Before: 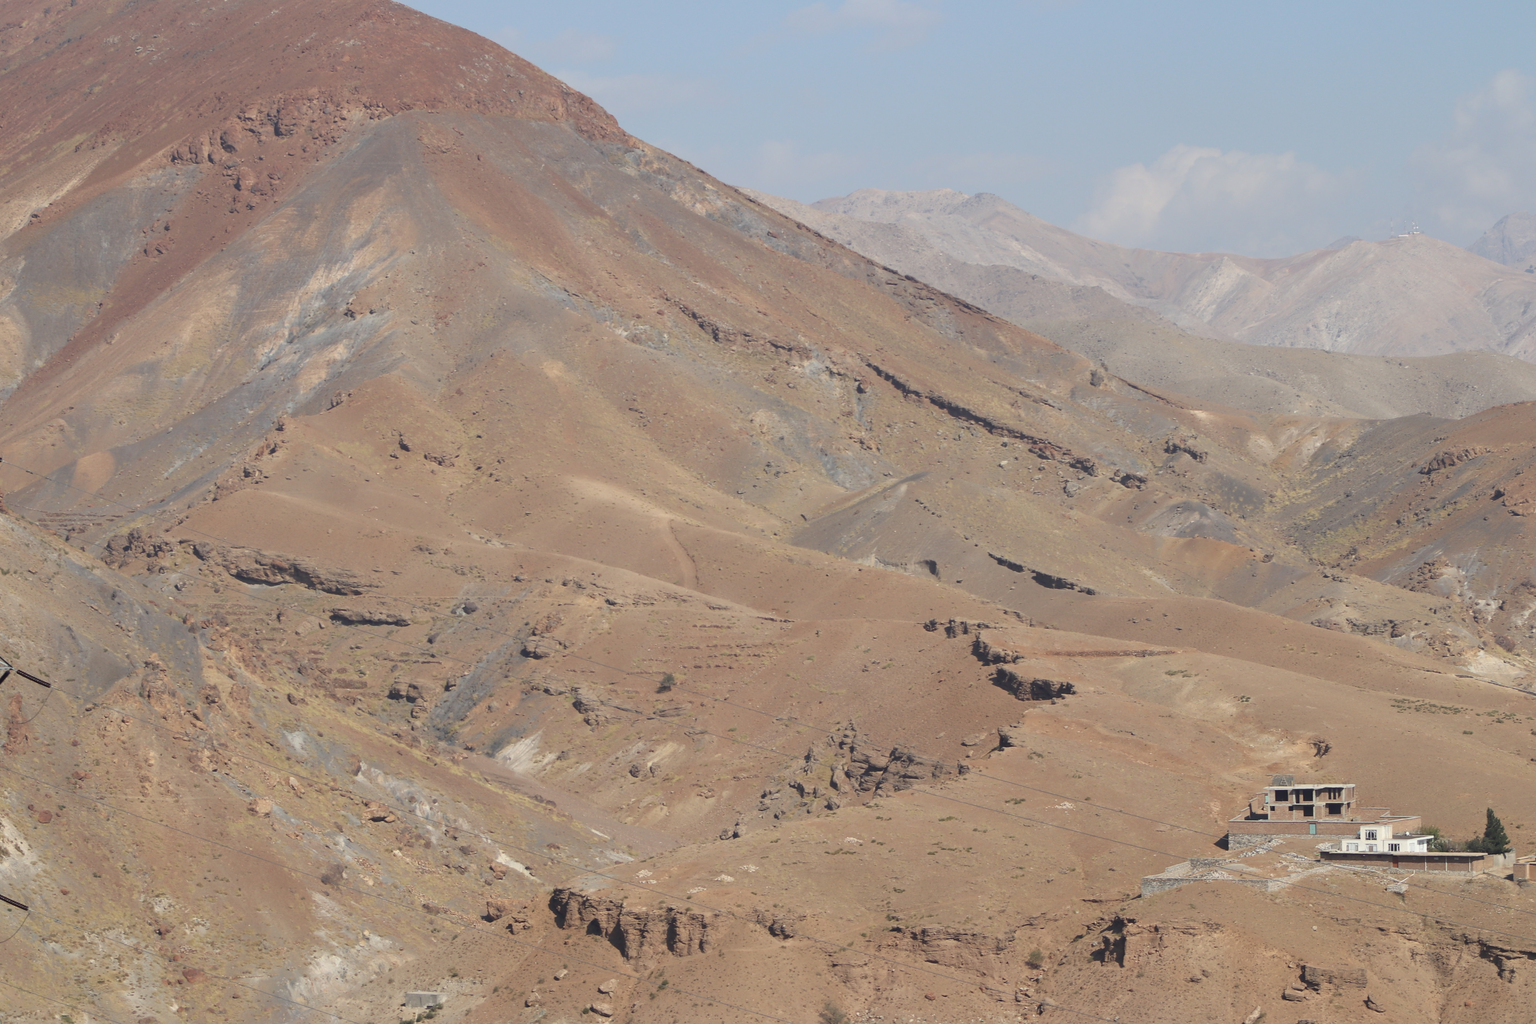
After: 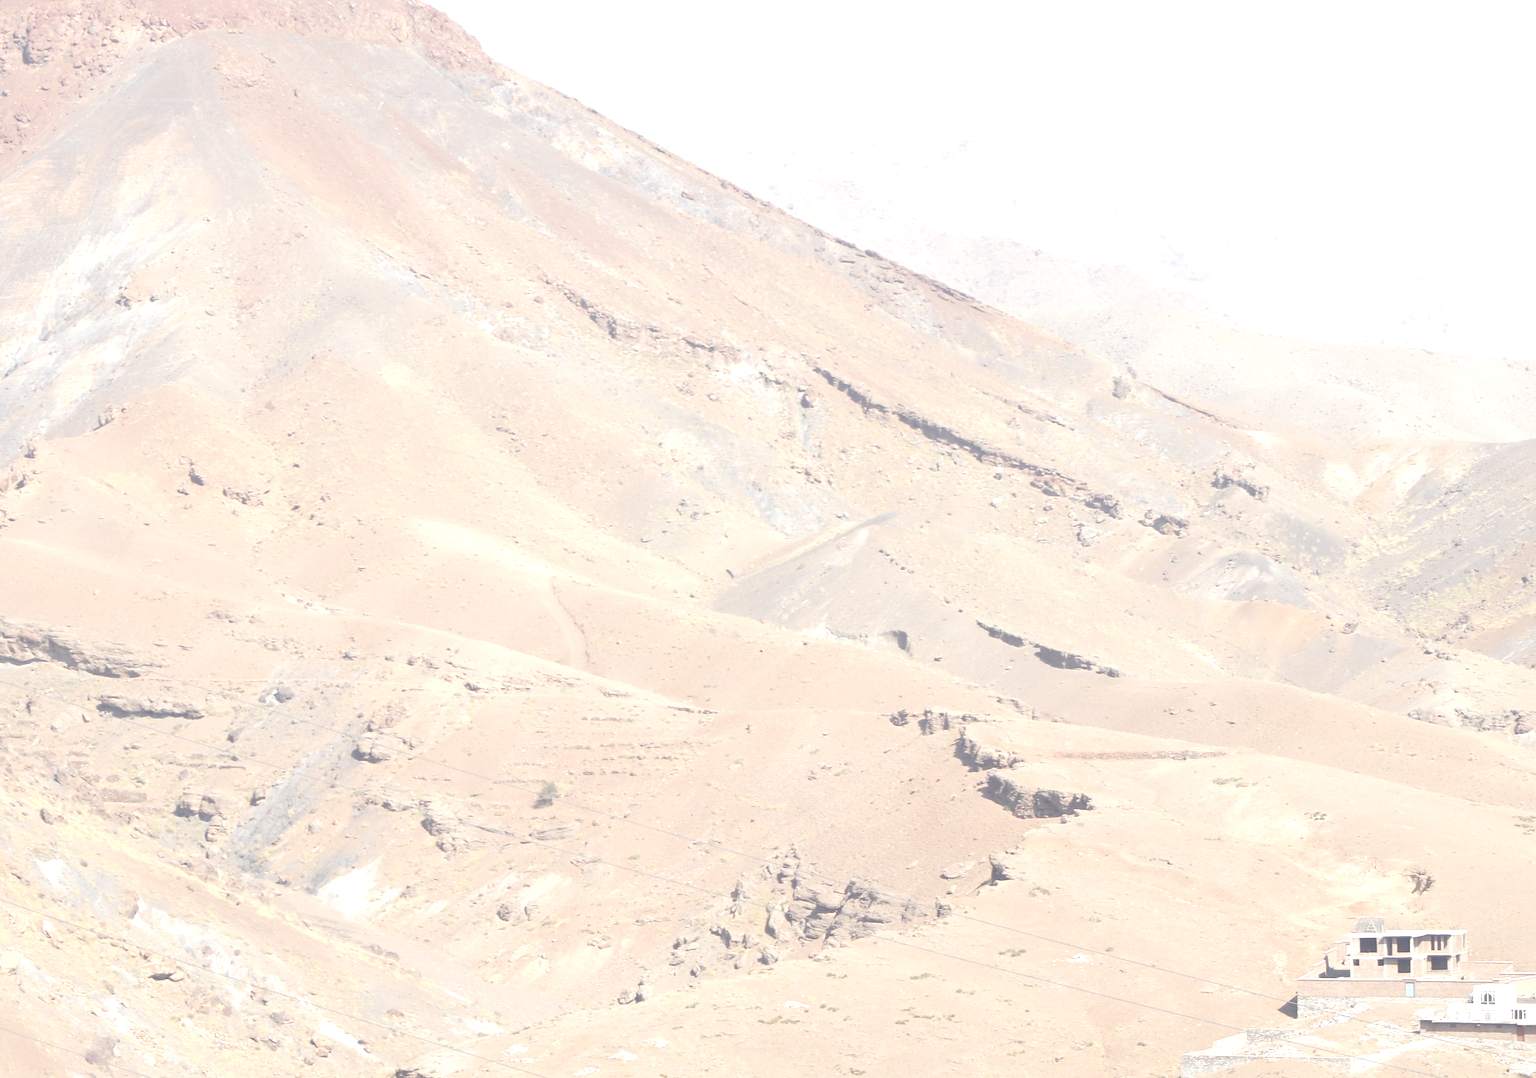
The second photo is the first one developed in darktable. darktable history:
crop: left 16.768%, top 8.653%, right 8.362%, bottom 12.485%
tone equalizer "contrast tone curve: medium": -8 EV -0.75 EV, -7 EV -0.7 EV, -6 EV -0.6 EV, -5 EV -0.4 EV, -3 EV 0.4 EV, -2 EV 0.6 EV, -1 EV 0.7 EV, +0 EV 0.75 EV, edges refinement/feathering 500, mask exposure compensation -1.57 EV, preserve details no
